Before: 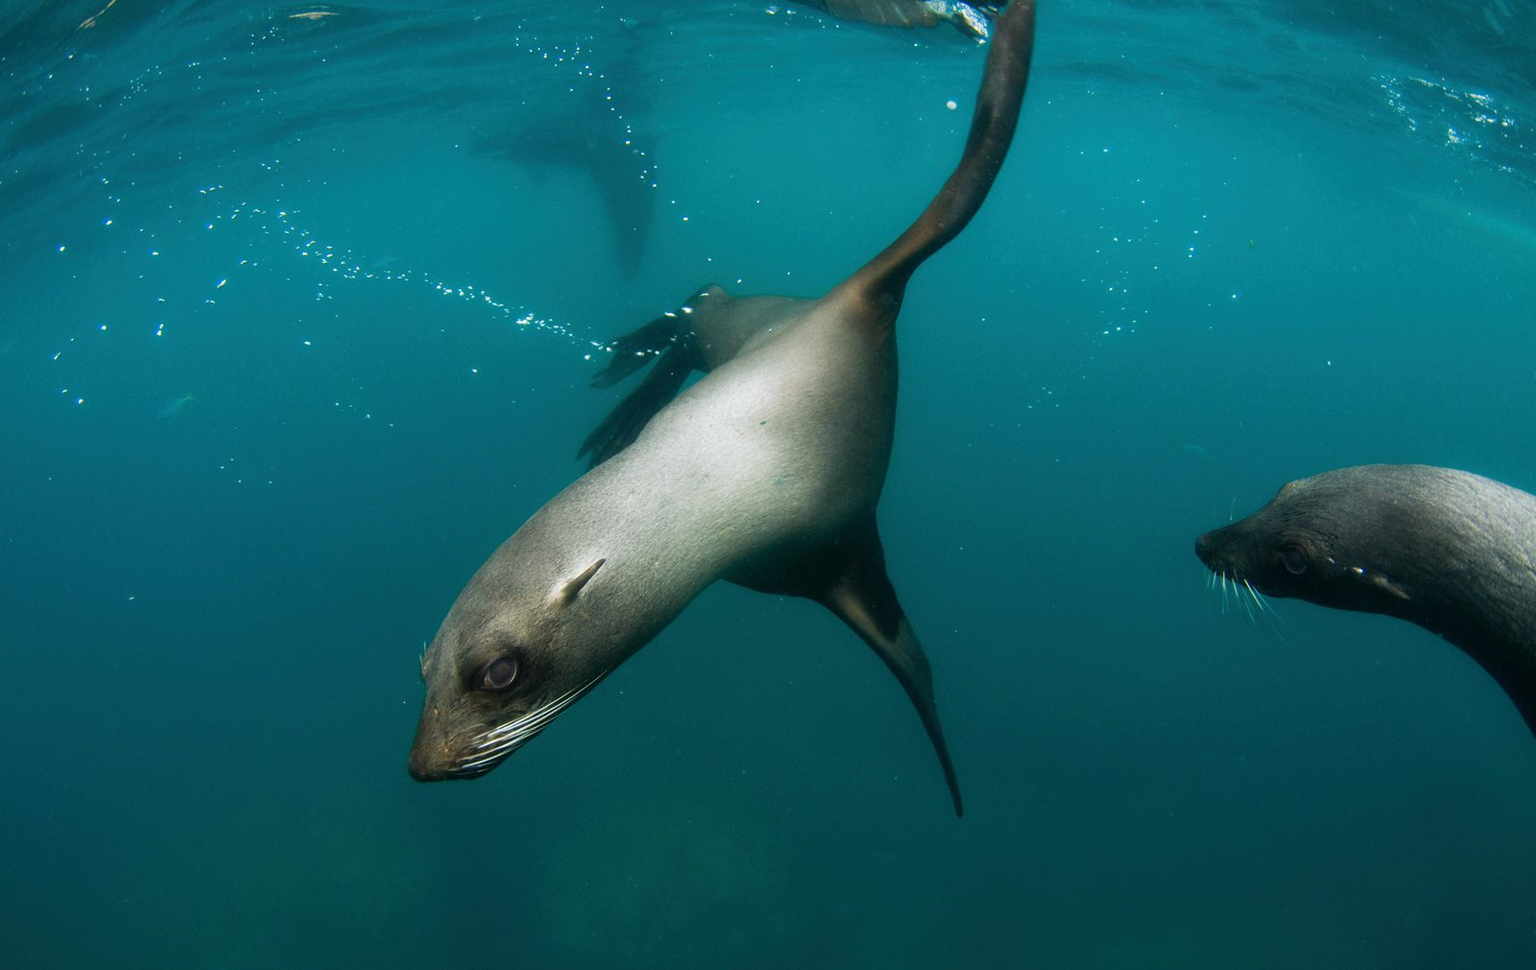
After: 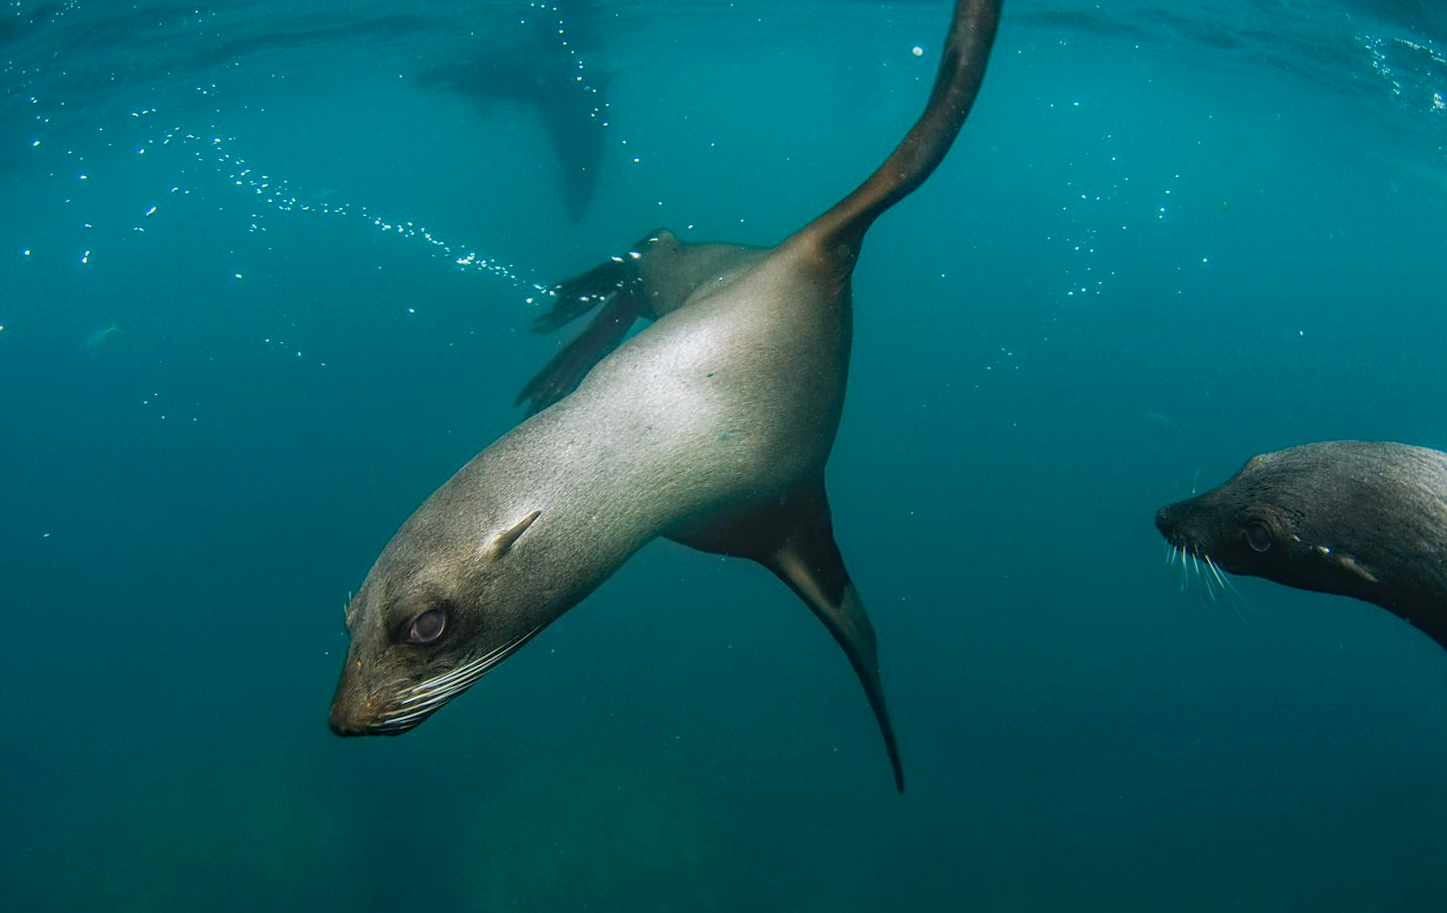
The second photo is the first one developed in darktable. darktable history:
local contrast: highlights 73%, shadows 15%, midtone range 0.197
haze removal: strength 0.29, distance 0.25, compatibility mode true, adaptive false
crop and rotate: angle -1.96°, left 3.097%, top 4.154%, right 1.586%, bottom 0.529%
sharpen: radius 1.864, amount 0.398, threshold 1.271
